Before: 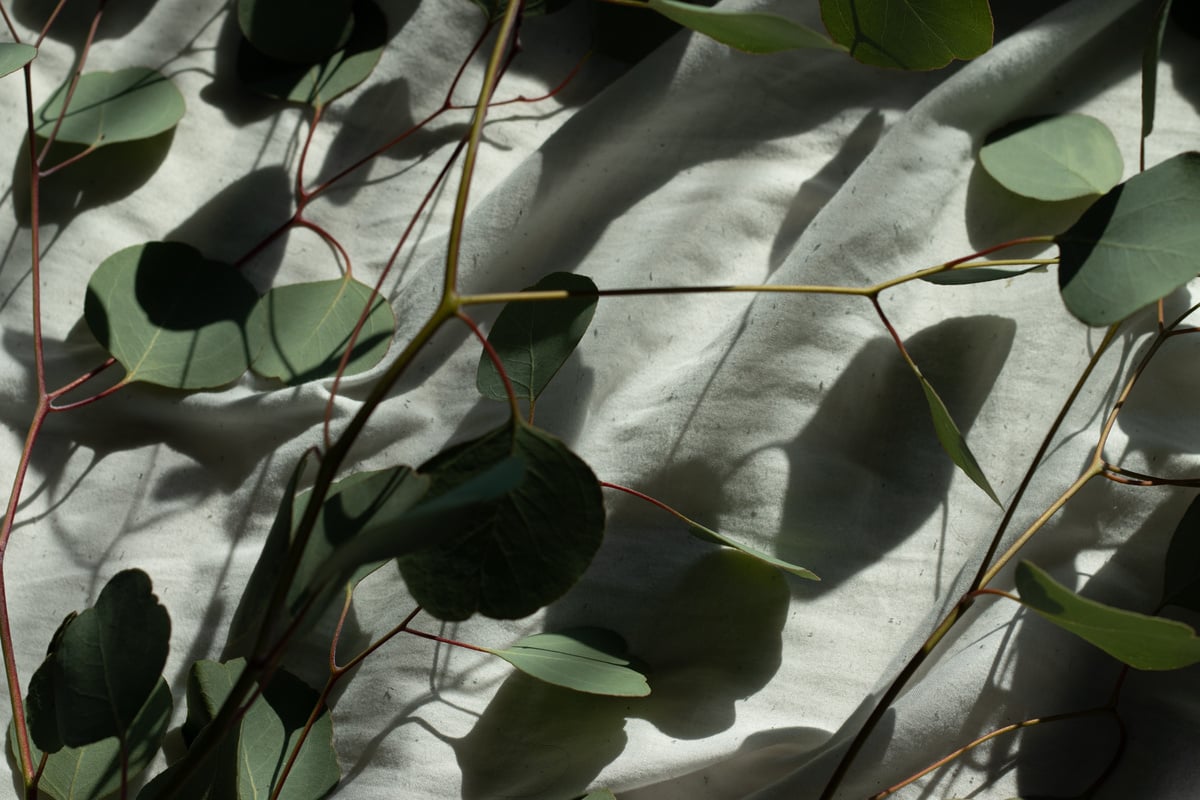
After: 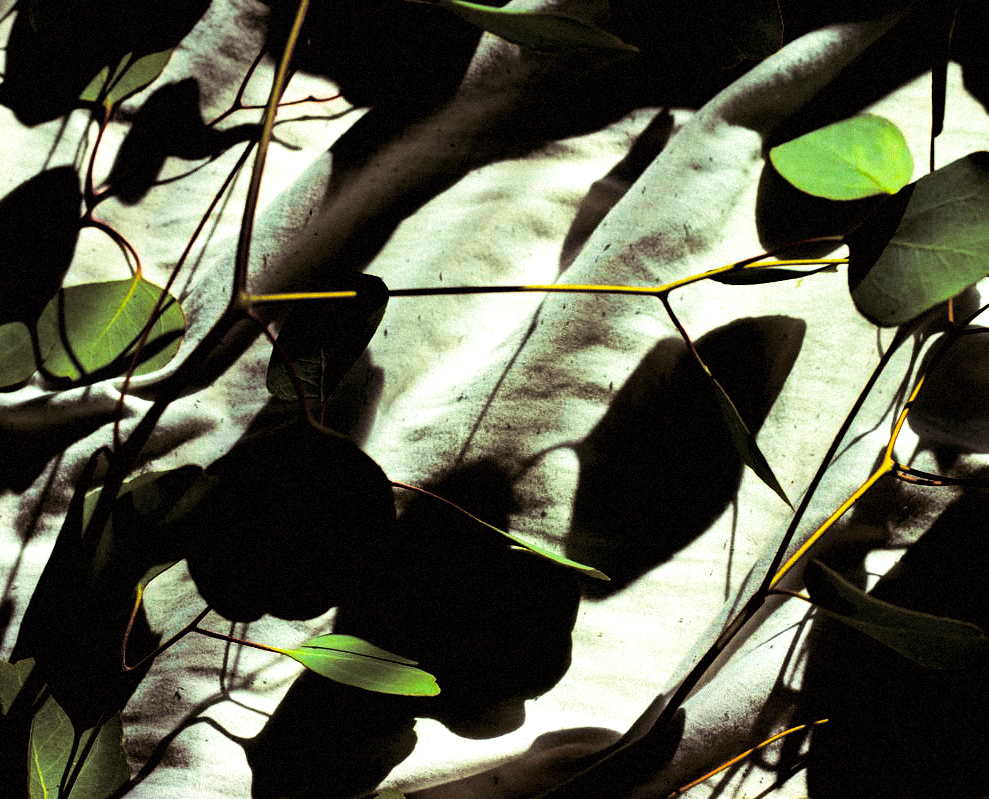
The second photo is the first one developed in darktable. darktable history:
color balance rgb: linear chroma grading › global chroma 25%, perceptual saturation grading › global saturation 40%, perceptual brilliance grading › global brilliance 30%, global vibrance 40%
split-toning: shadows › saturation 0.24, highlights › hue 54°, highlights › saturation 0.24
crop: left 17.582%, bottom 0.031%
tone curve: curves: ch0 [(0, 0) (0.055, 0.031) (0.282, 0.215) (0.729, 0.785) (1, 1)], color space Lab, linked channels, preserve colors none
exposure: black level correction 0.029, exposure -0.073 EV, compensate highlight preservation false
rgb curve: curves: ch0 [(0, 0) (0.078, 0.051) (0.929, 0.956) (1, 1)], compensate middle gray true
grain: mid-tones bias 0%
haze removal: compatibility mode true, adaptive false
